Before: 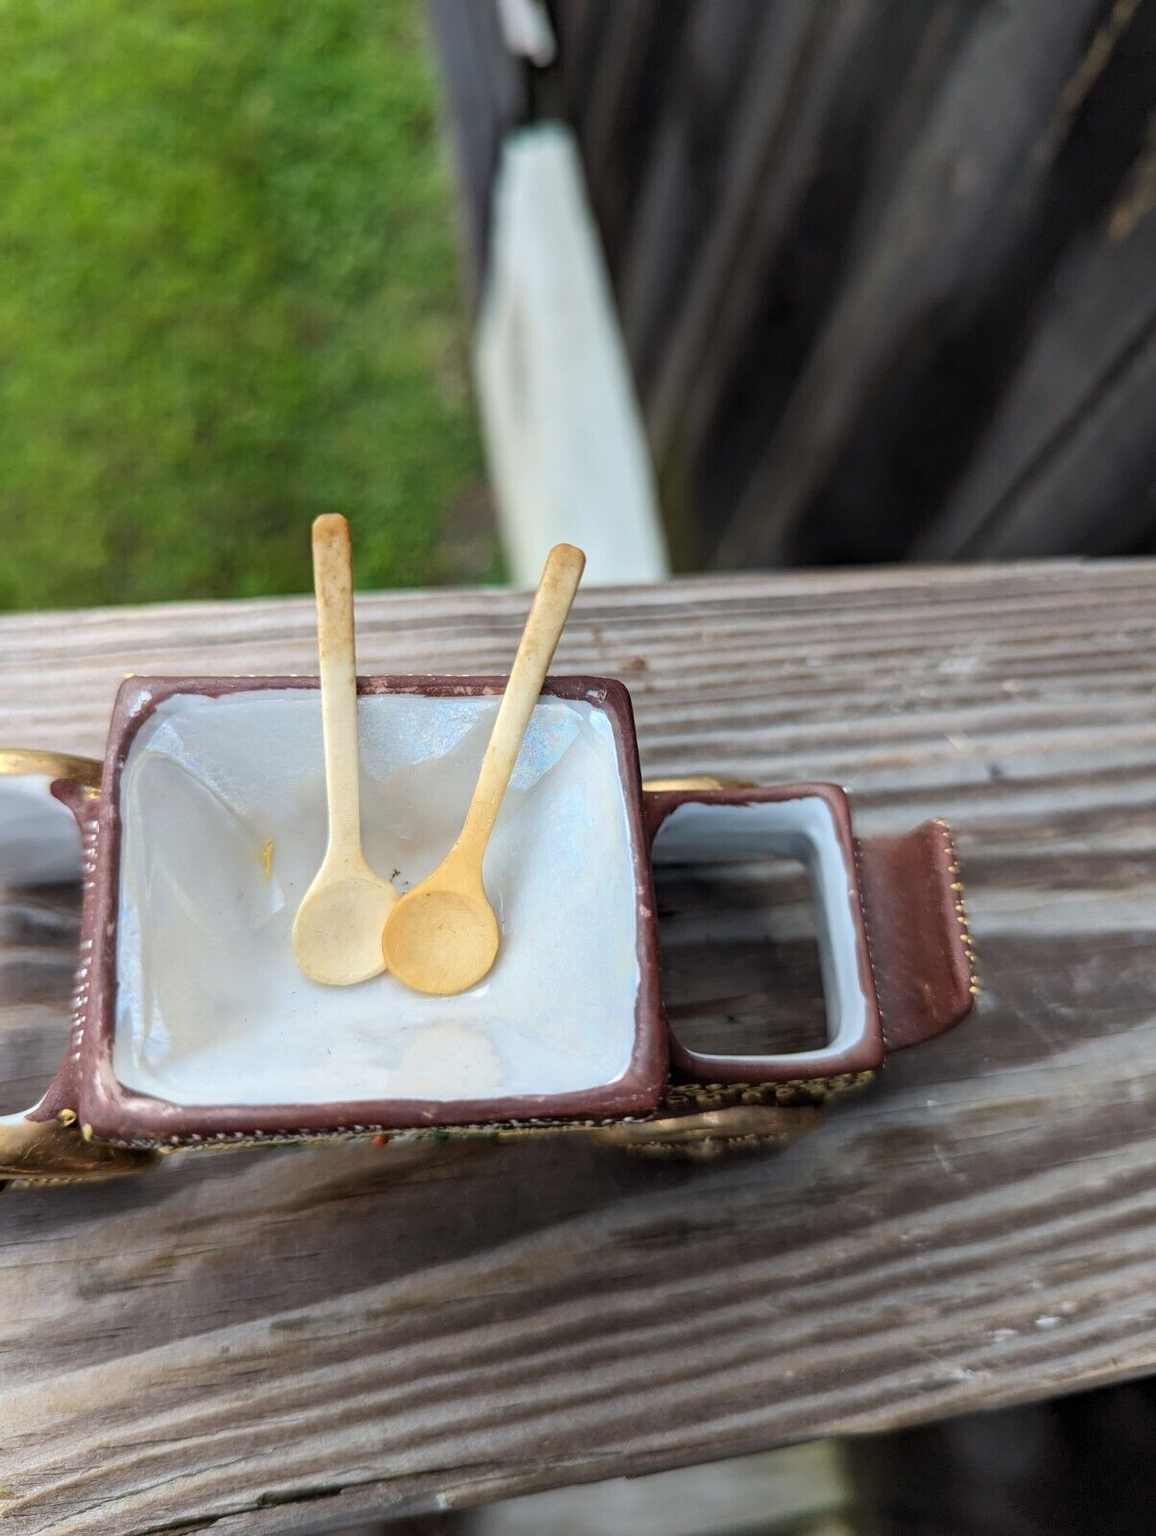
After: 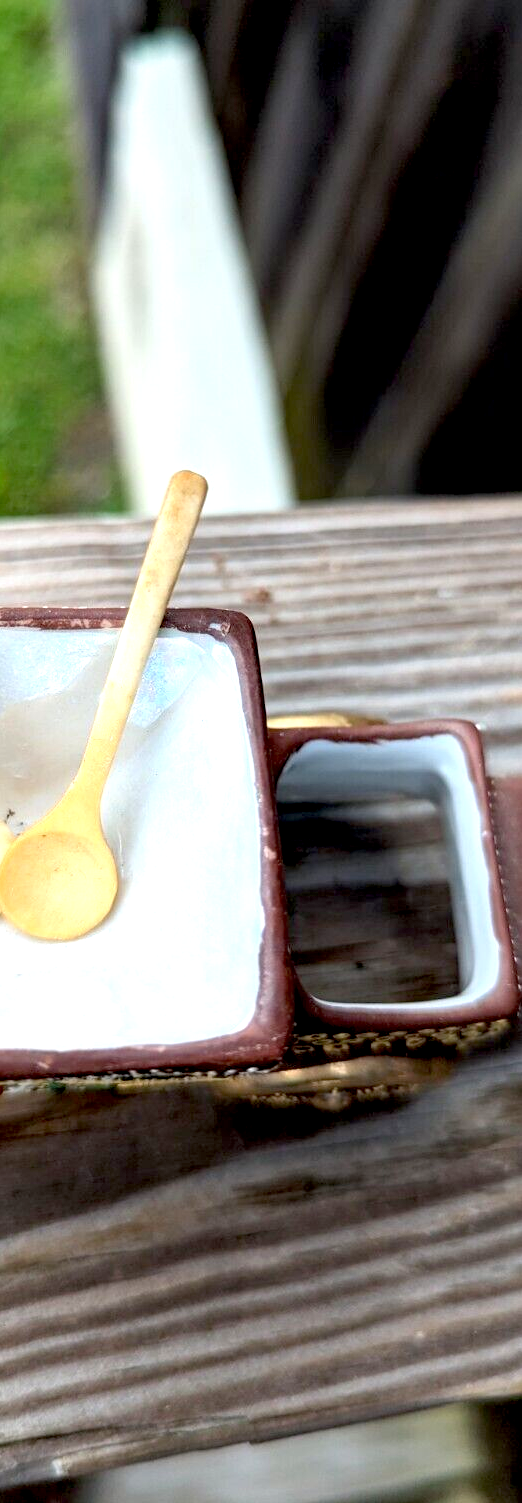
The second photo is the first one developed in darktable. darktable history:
crop: left 33.452%, top 6.025%, right 23.155%
exposure: black level correction 0.012, exposure 0.7 EV, compensate exposure bias true, compensate highlight preservation false
